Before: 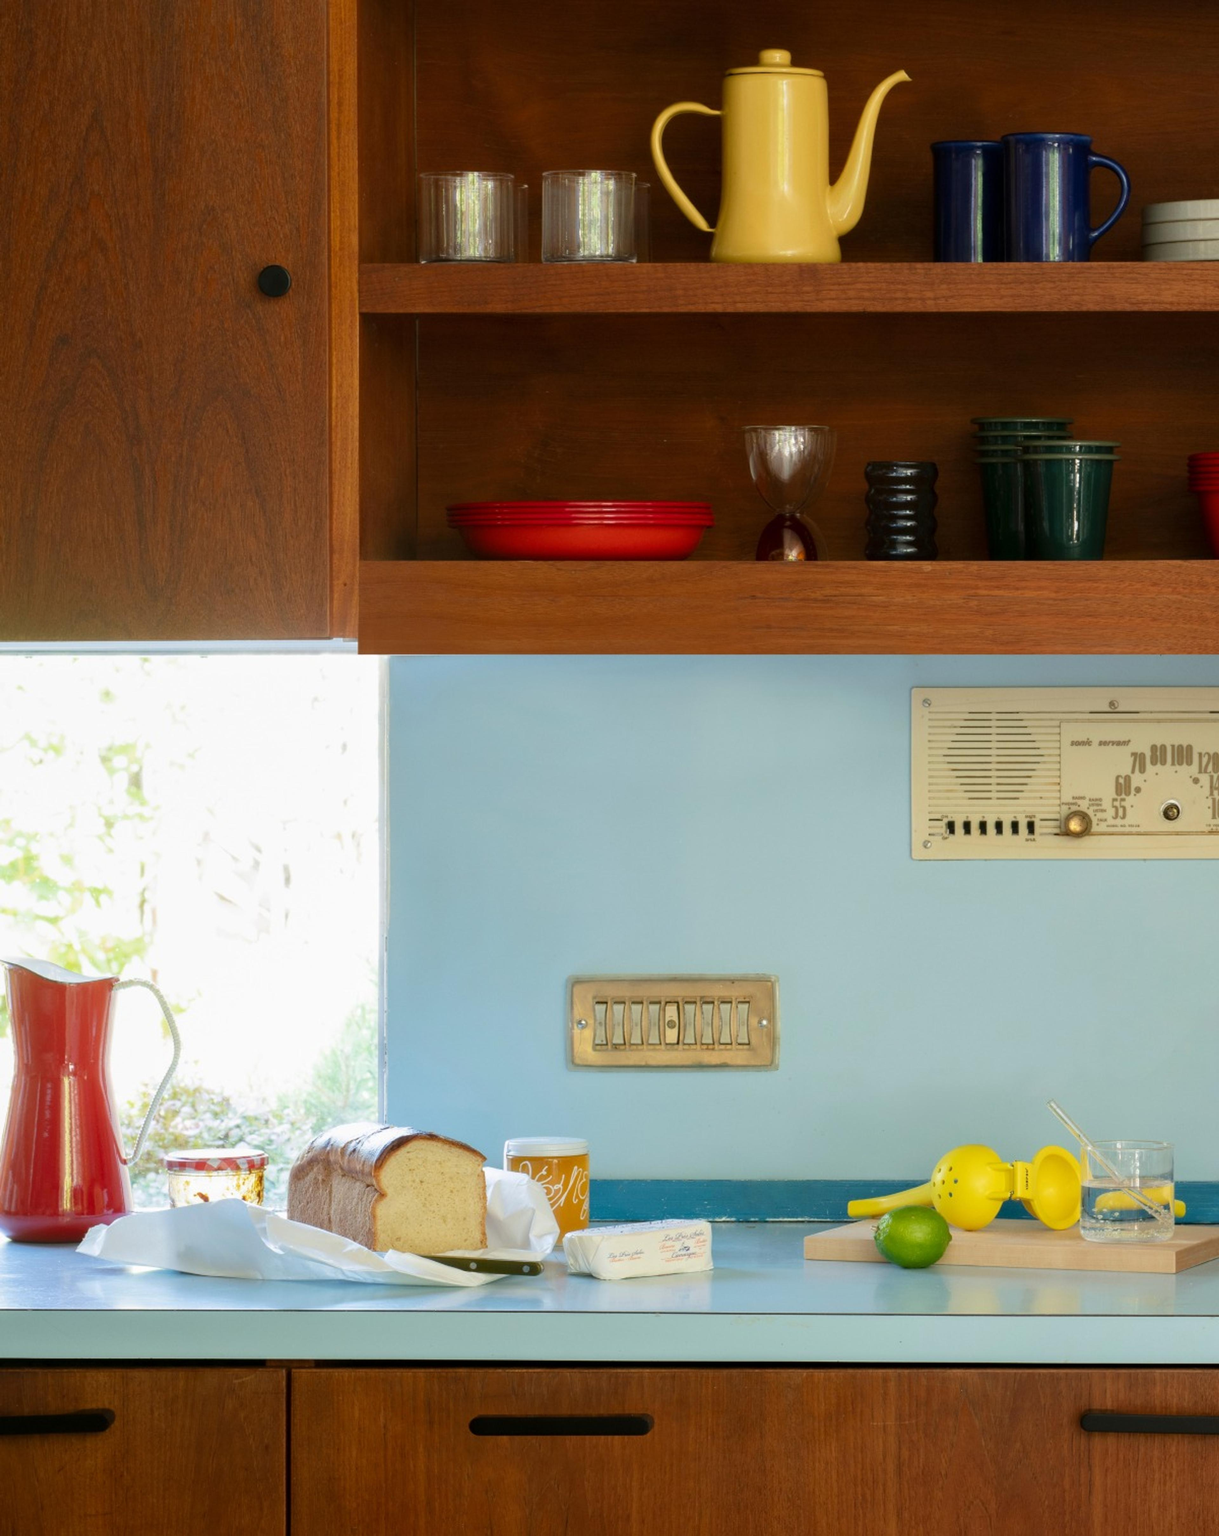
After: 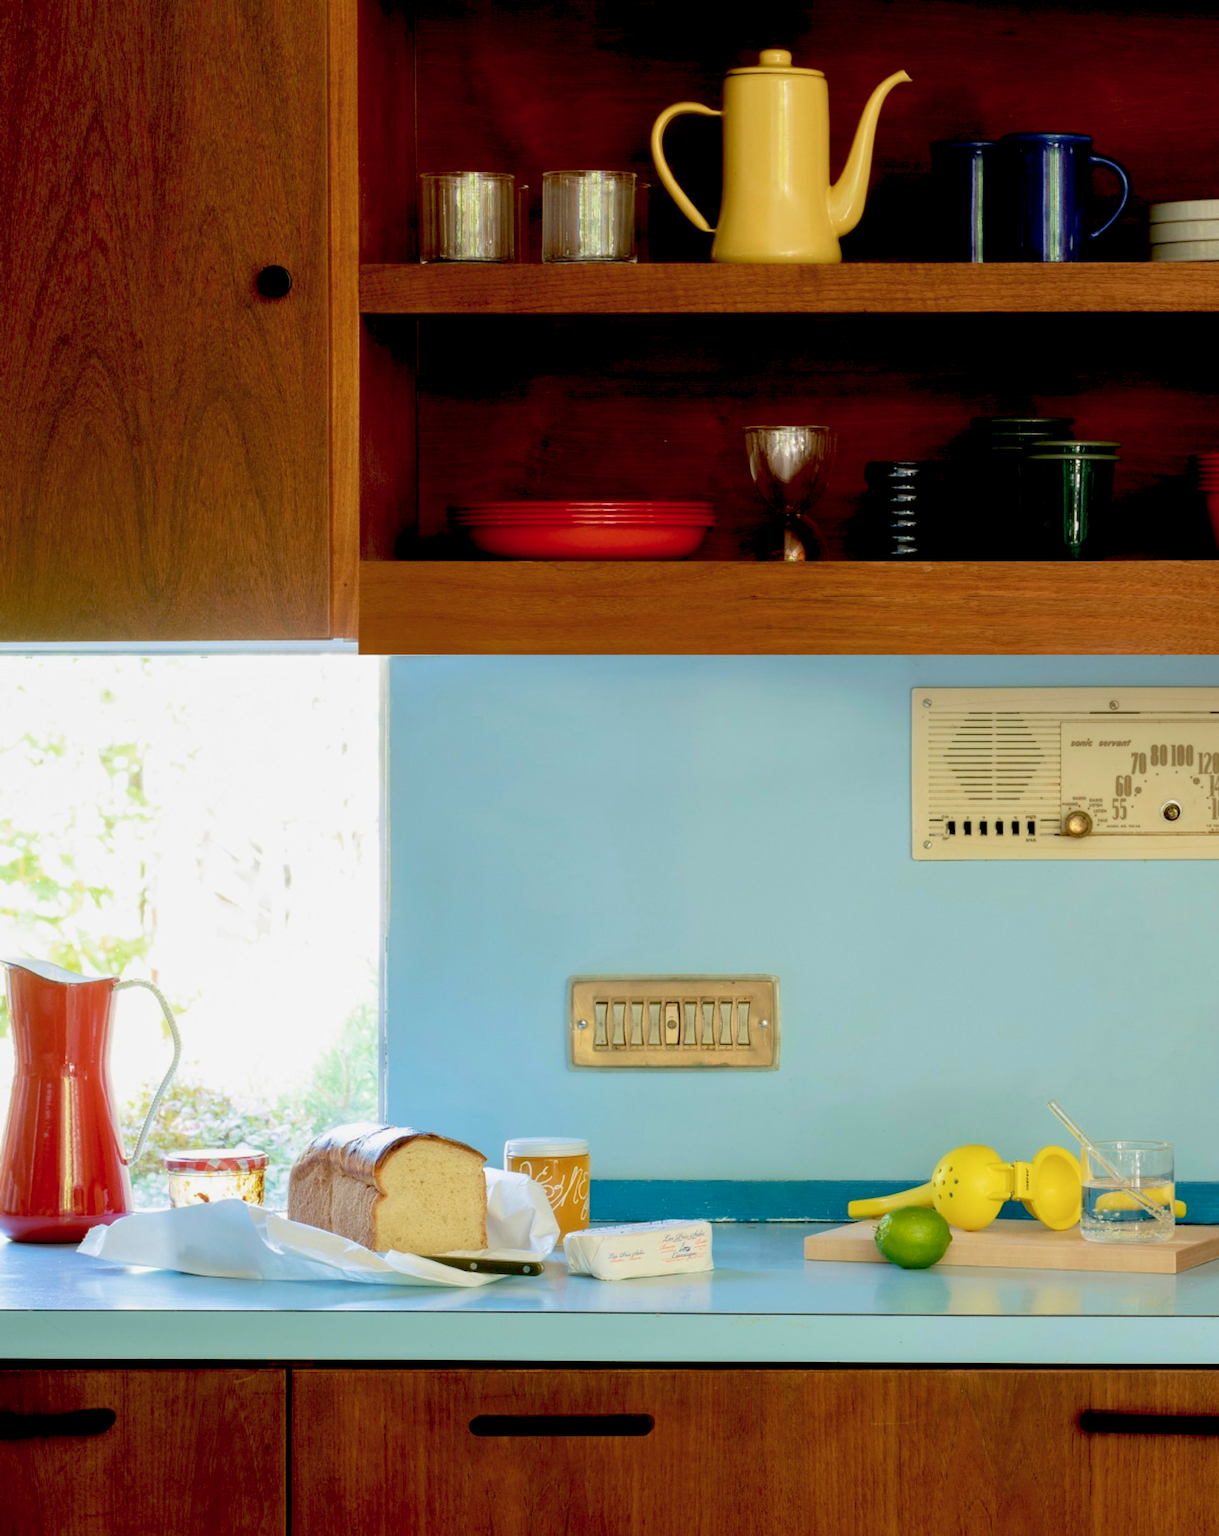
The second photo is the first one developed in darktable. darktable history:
exposure: black level correction 0.025, exposure 0.182 EV, compensate highlight preservation false
color balance rgb: contrast -10%
velvia: on, module defaults
color zones: curves: ch0 [(0, 0.5) (0.143, 0.52) (0.286, 0.5) (0.429, 0.5) (0.571, 0.5) (0.714, 0.5) (0.857, 0.5) (1, 0.5)]; ch1 [(0, 0.489) (0.155, 0.45) (0.286, 0.466) (0.429, 0.5) (0.571, 0.5) (0.714, 0.5) (0.857, 0.5) (1, 0.489)]
